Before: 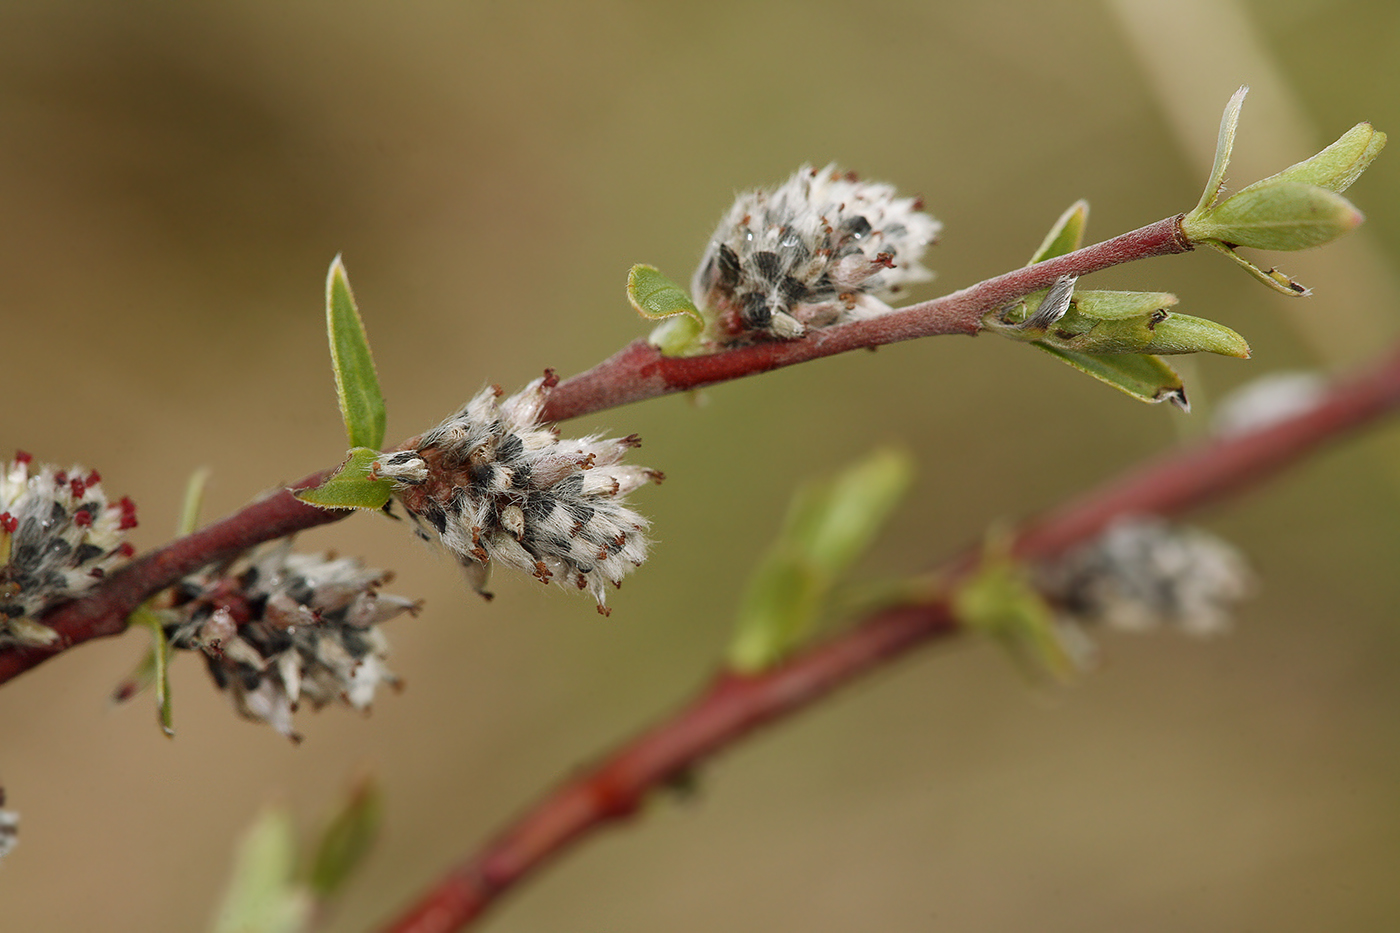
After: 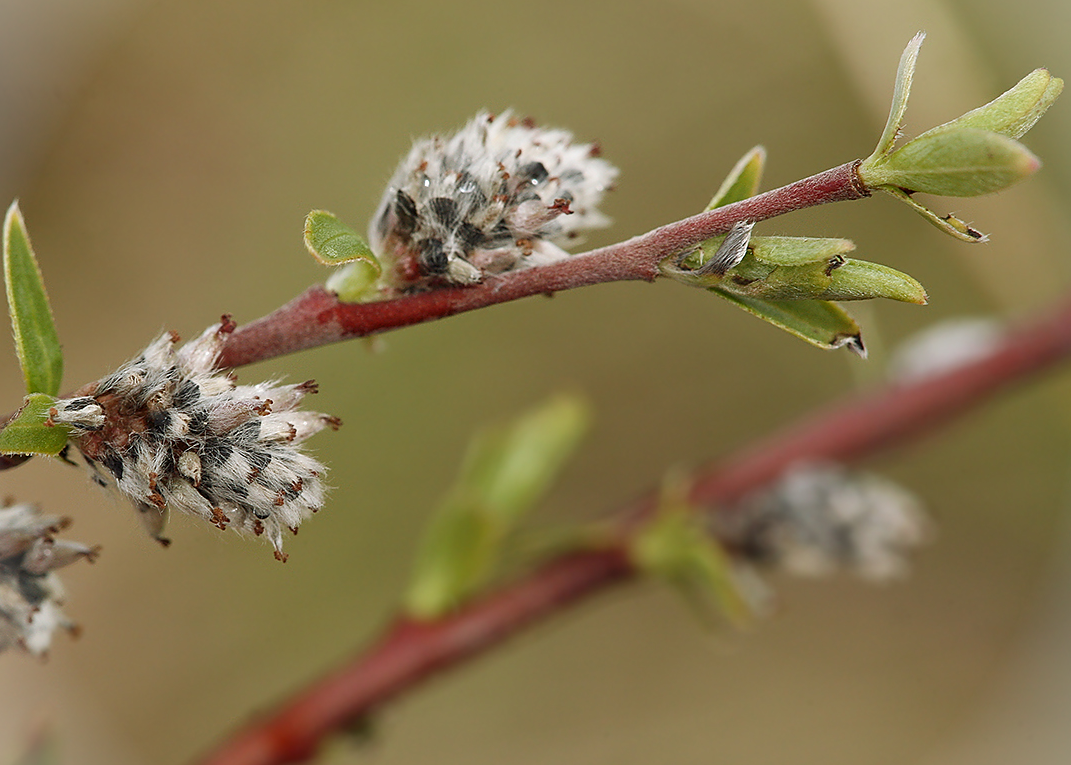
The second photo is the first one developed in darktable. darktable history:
vignetting: fall-off start 100%, brightness 0.3, saturation 0
sharpen: radius 1.559, amount 0.373, threshold 1.271
crop: left 23.095%, top 5.827%, bottom 11.854%
